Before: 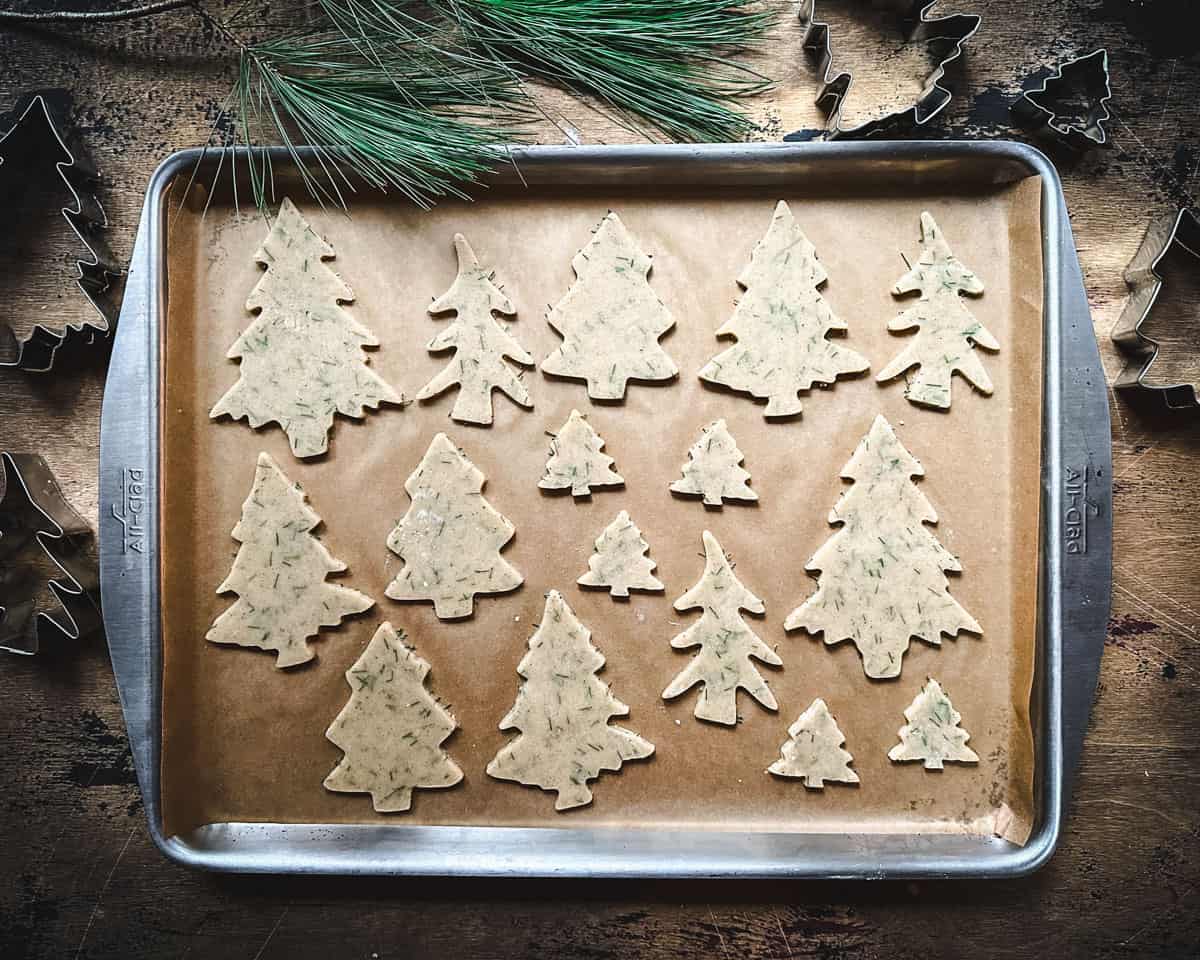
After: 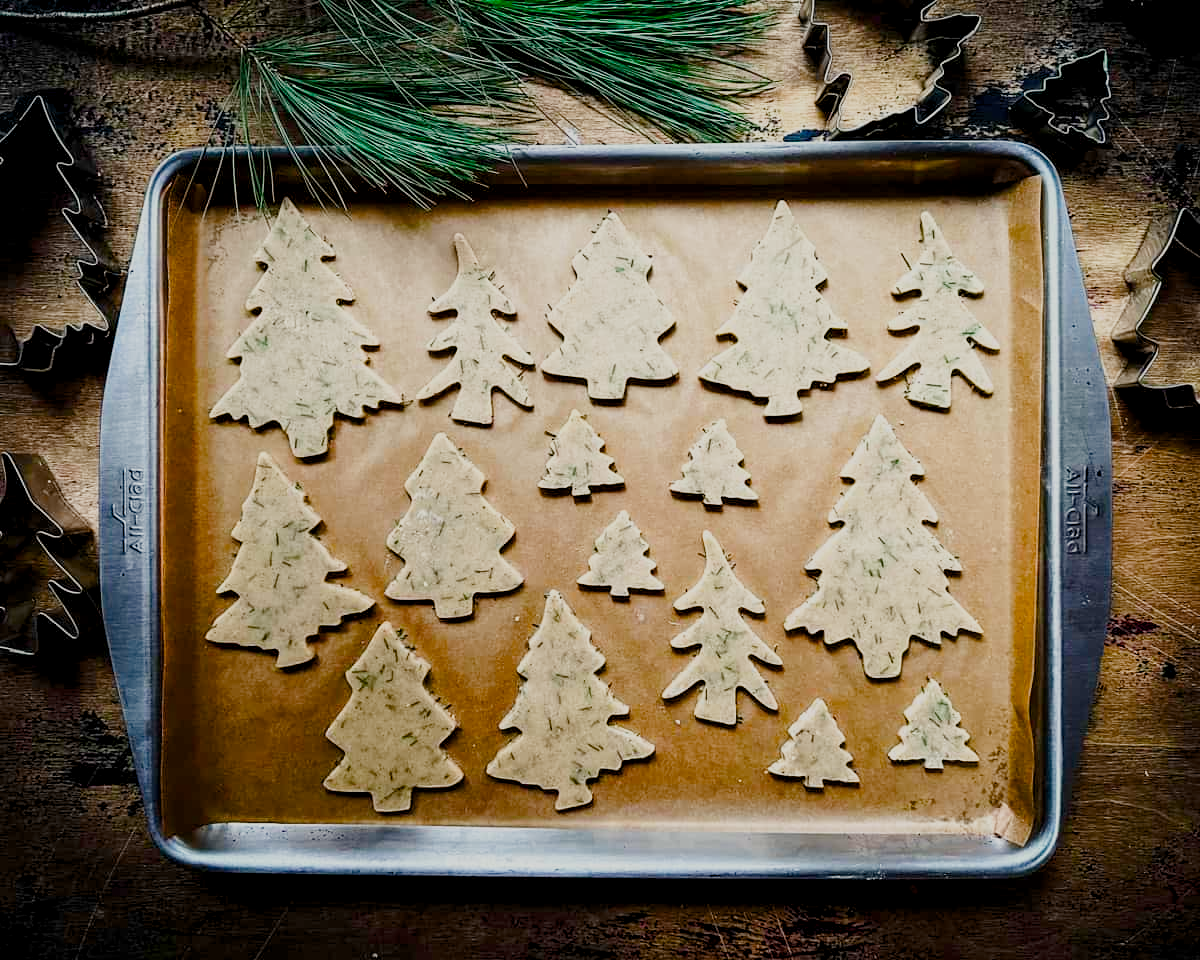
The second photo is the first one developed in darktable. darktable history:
color balance rgb: highlights gain › luminance 5.864%, highlights gain › chroma 1.328%, highlights gain › hue 87.56°, linear chroma grading › global chroma 14.772%, perceptual saturation grading › global saturation 20%, perceptual saturation grading › highlights -25.65%, perceptual saturation grading › shadows 49.26%
tone curve: curves: ch0 [(0, 0) (0.091, 0.074) (0.184, 0.168) (0.491, 0.519) (0.748, 0.765) (1, 0.919)]; ch1 [(0, 0) (0.179, 0.173) (0.322, 0.32) (0.424, 0.424) (0.502, 0.504) (0.56, 0.578) (0.631, 0.667) (0.777, 0.806) (1, 1)]; ch2 [(0, 0) (0.434, 0.447) (0.483, 0.487) (0.547, 0.564) (0.676, 0.673) (1, 1)], preserve colors none
exposure: black level correction 0.011, exposure -0.483 EV, compensate exposure bias true, compensate highlight preservation false
